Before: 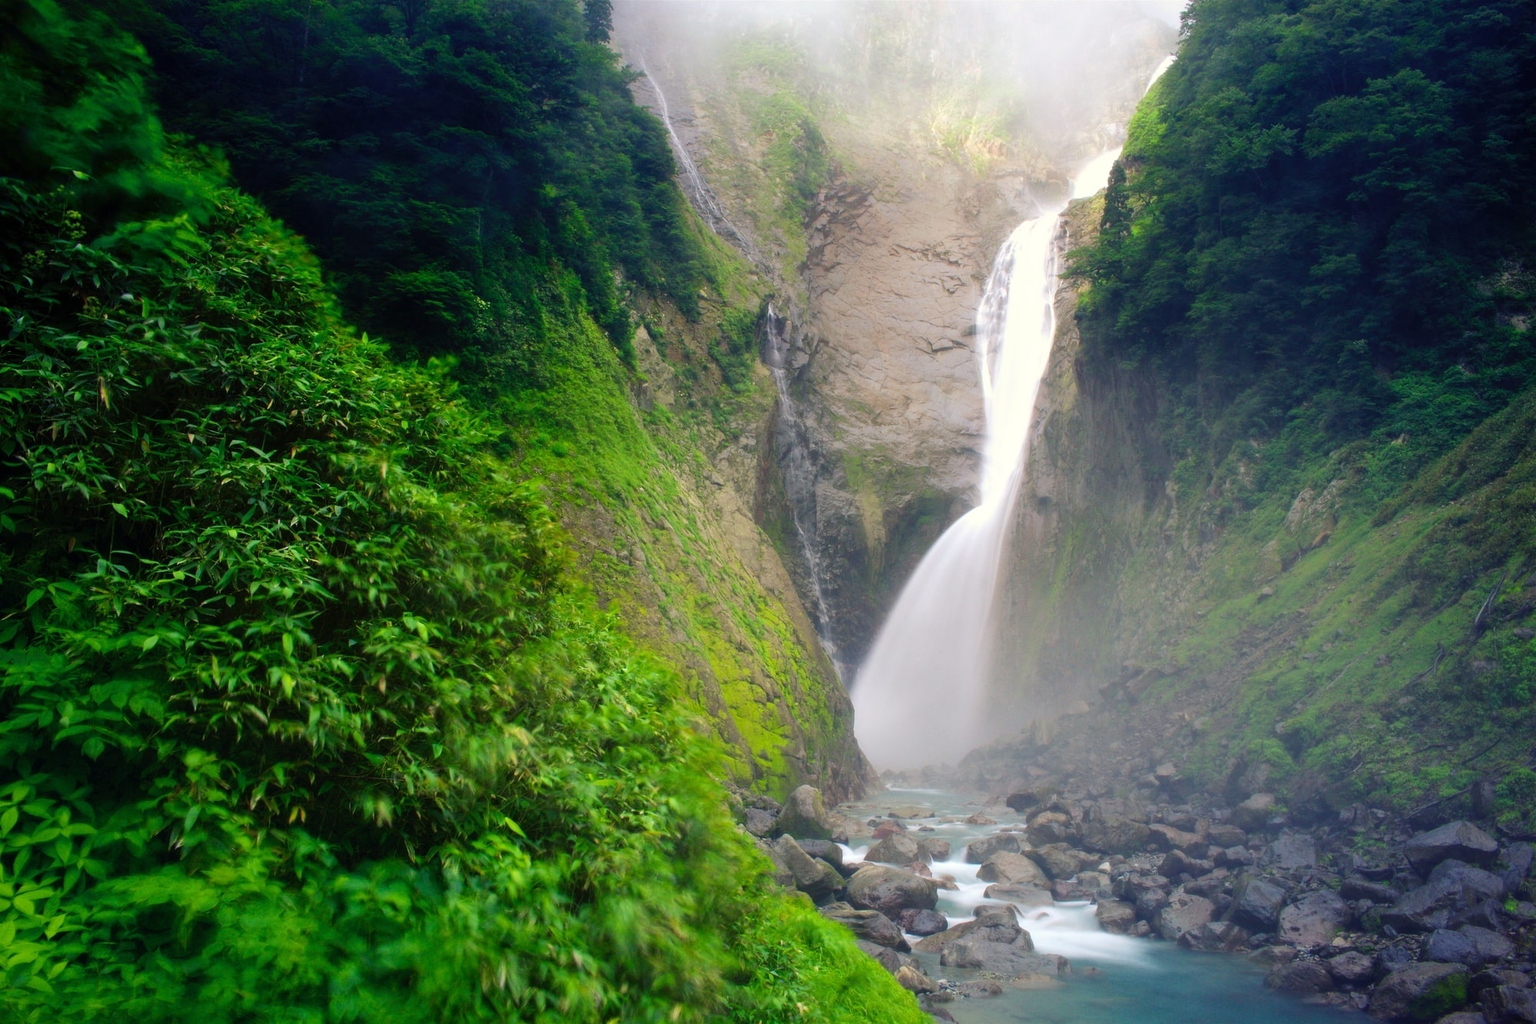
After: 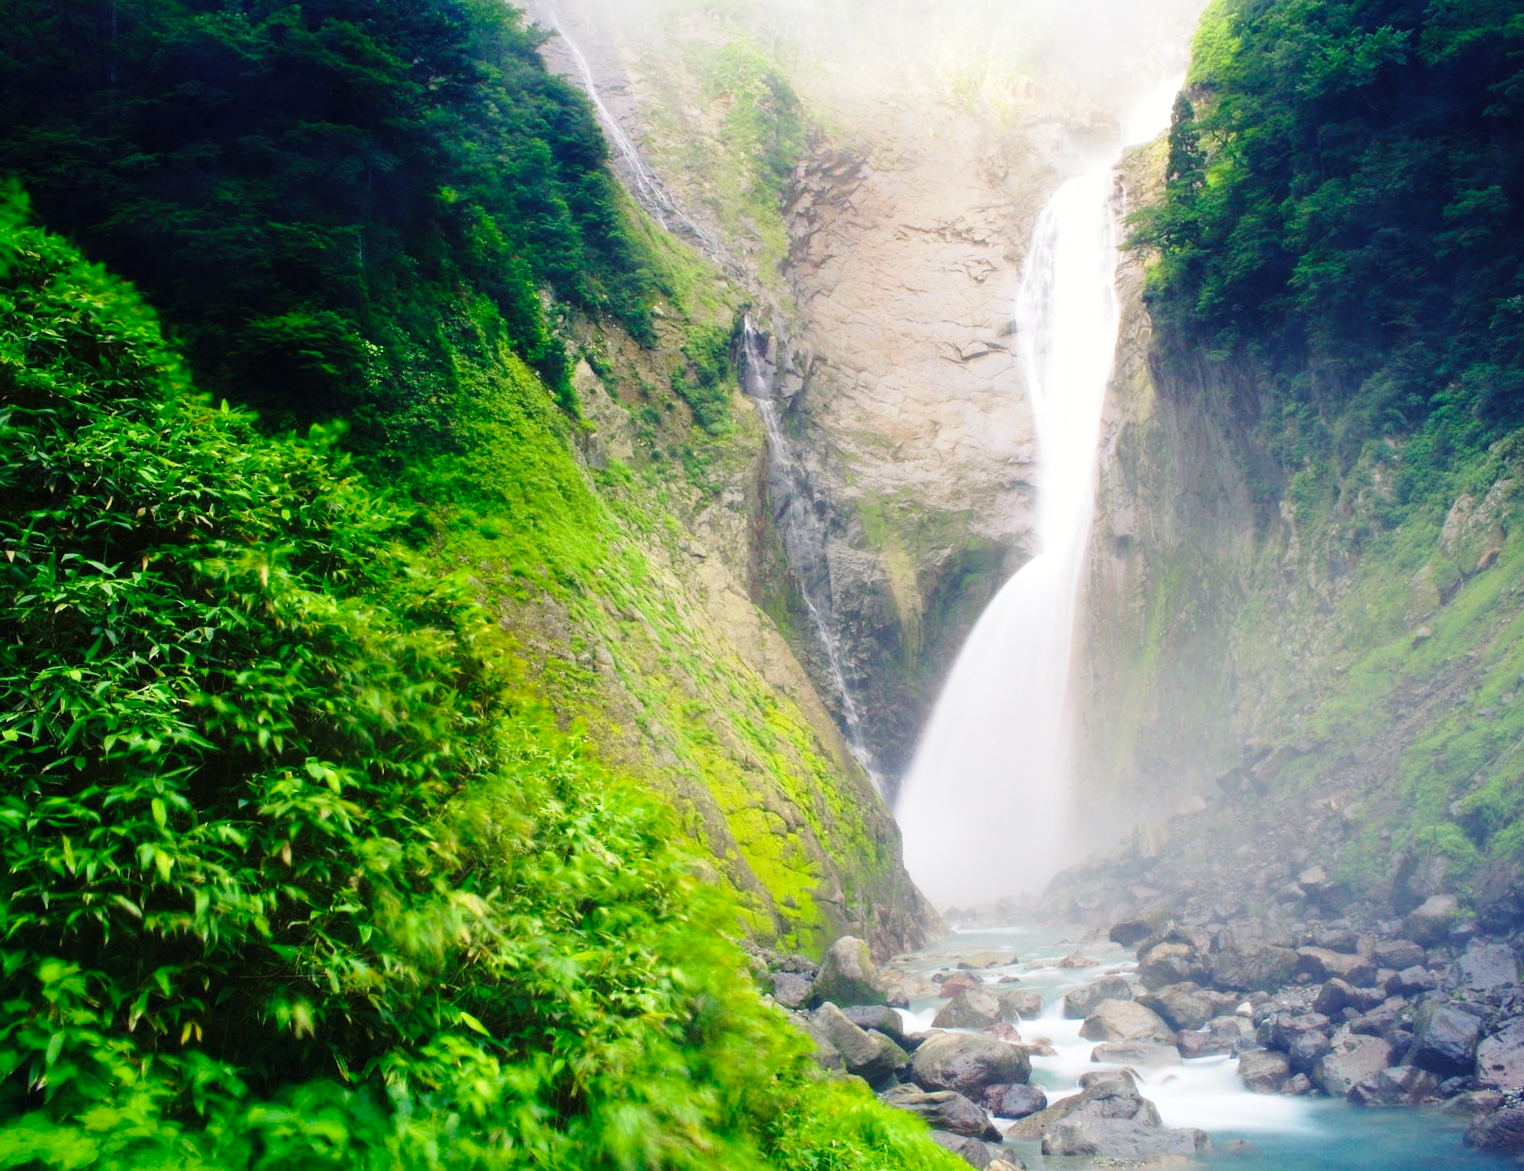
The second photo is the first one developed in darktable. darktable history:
crop and rotate: left 9.597%, right 10.195%
base curve: curves: ch0 [(0, 0) (0.028, 0.03) (0.121, 0.232) (0.46, 0.748) (0.859, 0.968) (1, 1)], preserve colors none
rotate and perspective: rotation -5°, crop left 0.05, crop right 0.952, crop top 0.11, crop bottom 0.89
